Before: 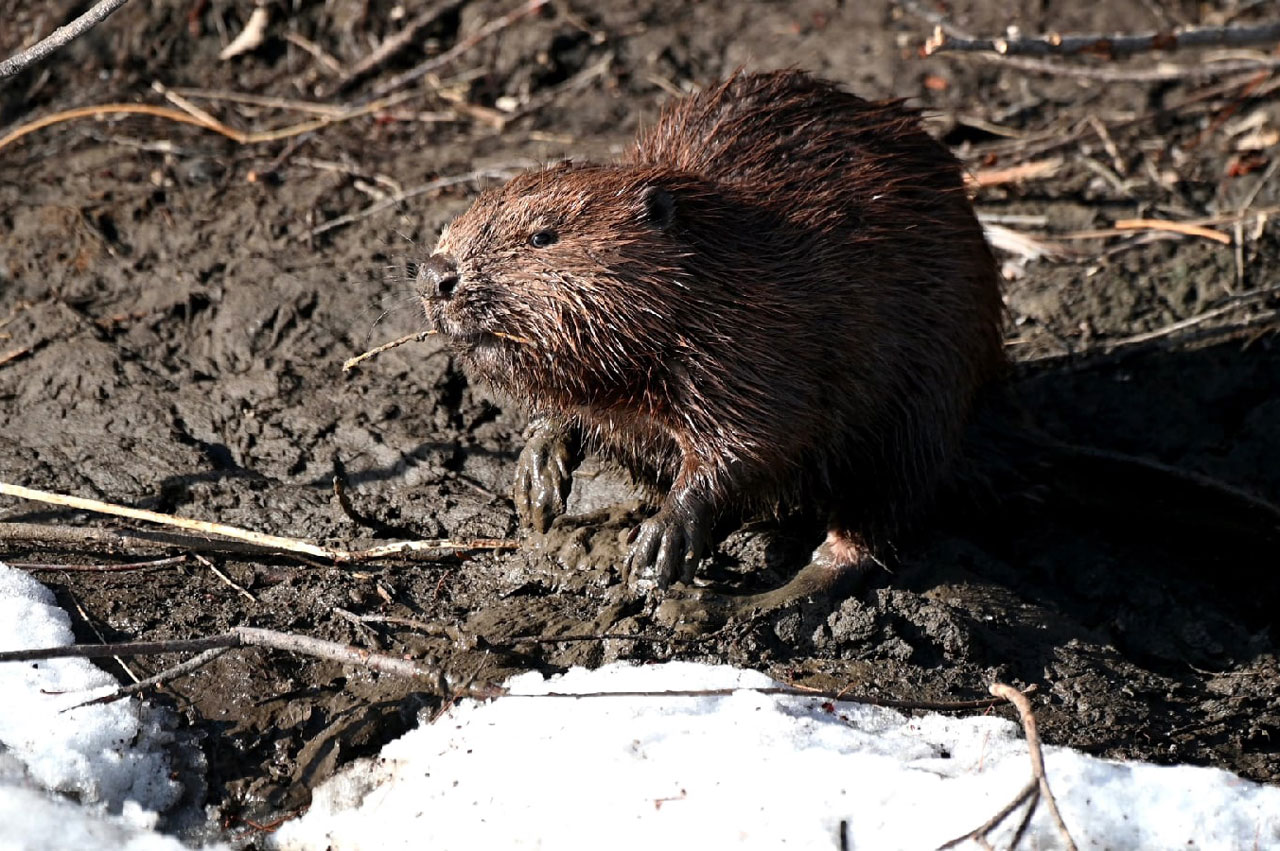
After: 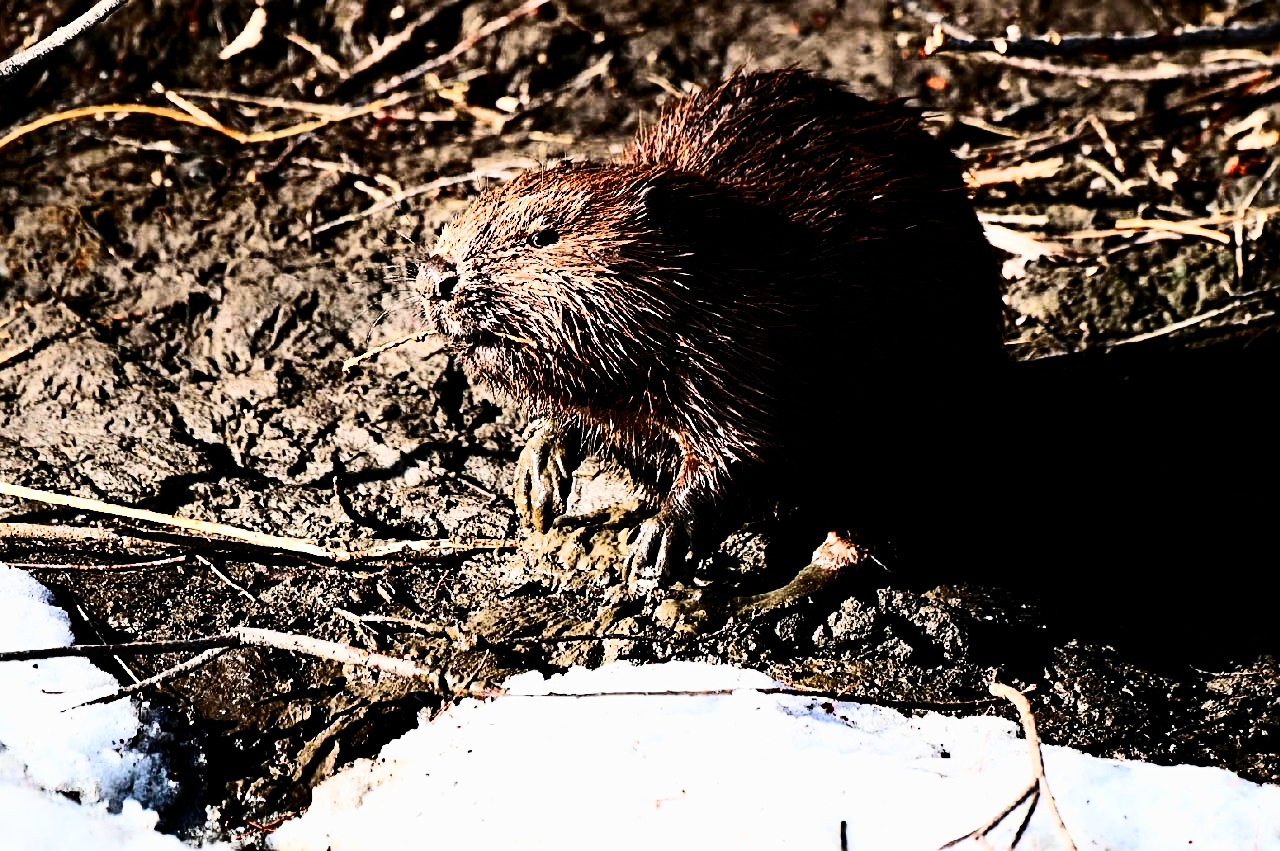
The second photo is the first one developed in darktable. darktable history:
filmic rgb: black relative exposure -5 EV, hardness 2.88, contrast 1.4, highlights saturation mix -30%
contrast brightness saturation: contrast 0.4, brightness 0.05, saturation 0.25
tone equalizer: -8 EV 0.001 EV, -7 EV -0.002 EV, -6 EV 0.002 EV, -5 EV -0.03 EV, -4 EV -0.116 EV, -3 EV -0.169 EV, -2 EV 0.24 EV, -1 EV 0.702 EV, +0 EV 0.493 EV
color balance rgb: linear chroma grading › global chroma 15%, perceptual saturation grading › global saturation 30%
sharpen: radius 2.167, amount 0.381, threshold 0
